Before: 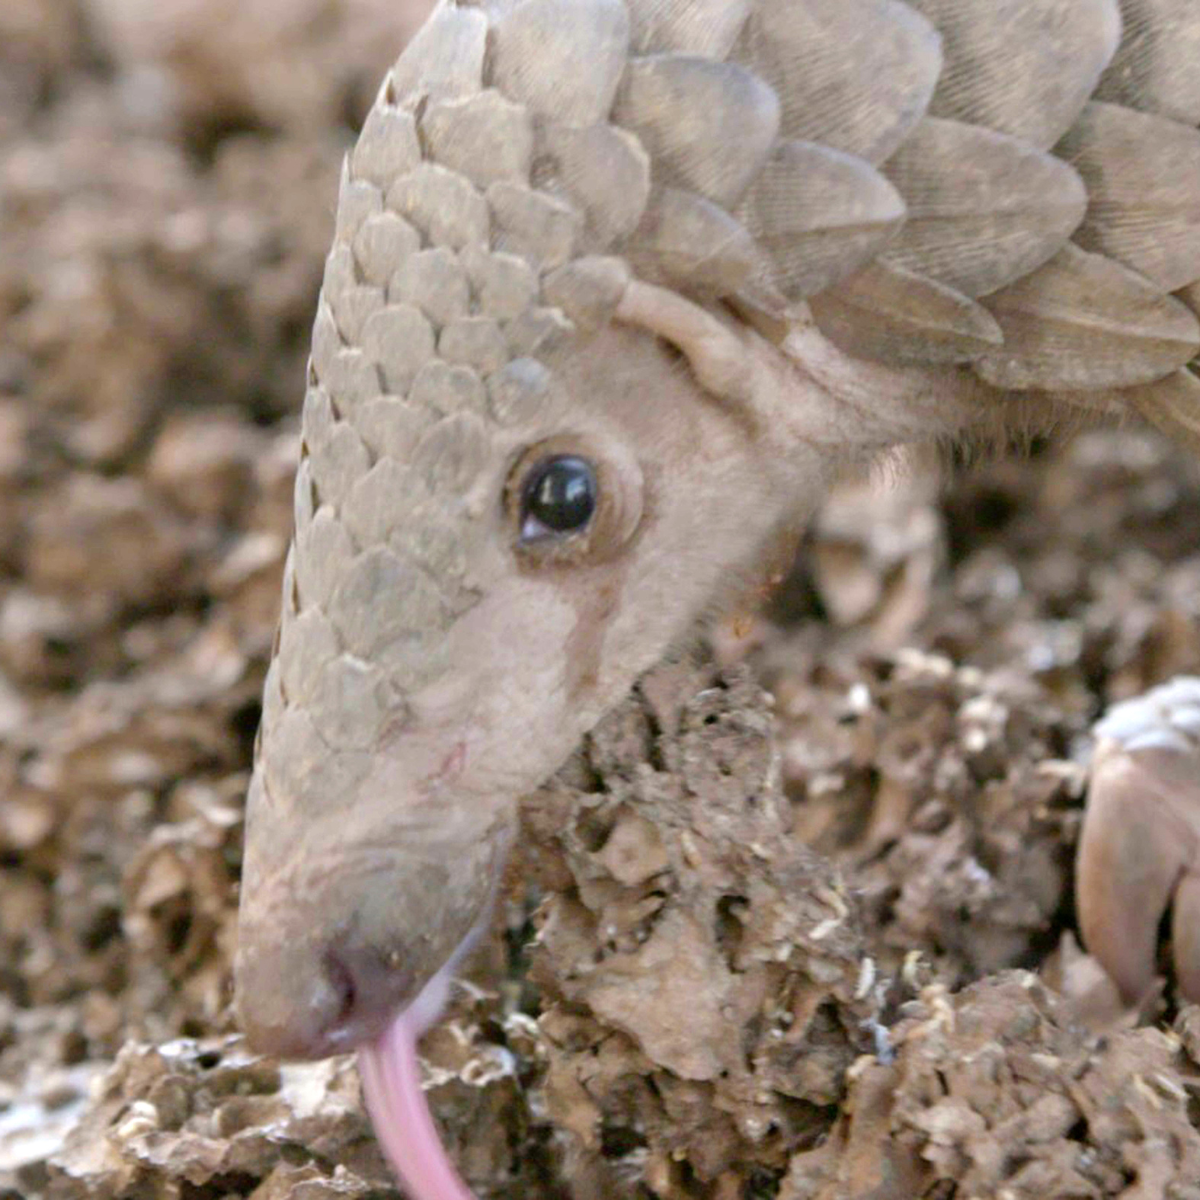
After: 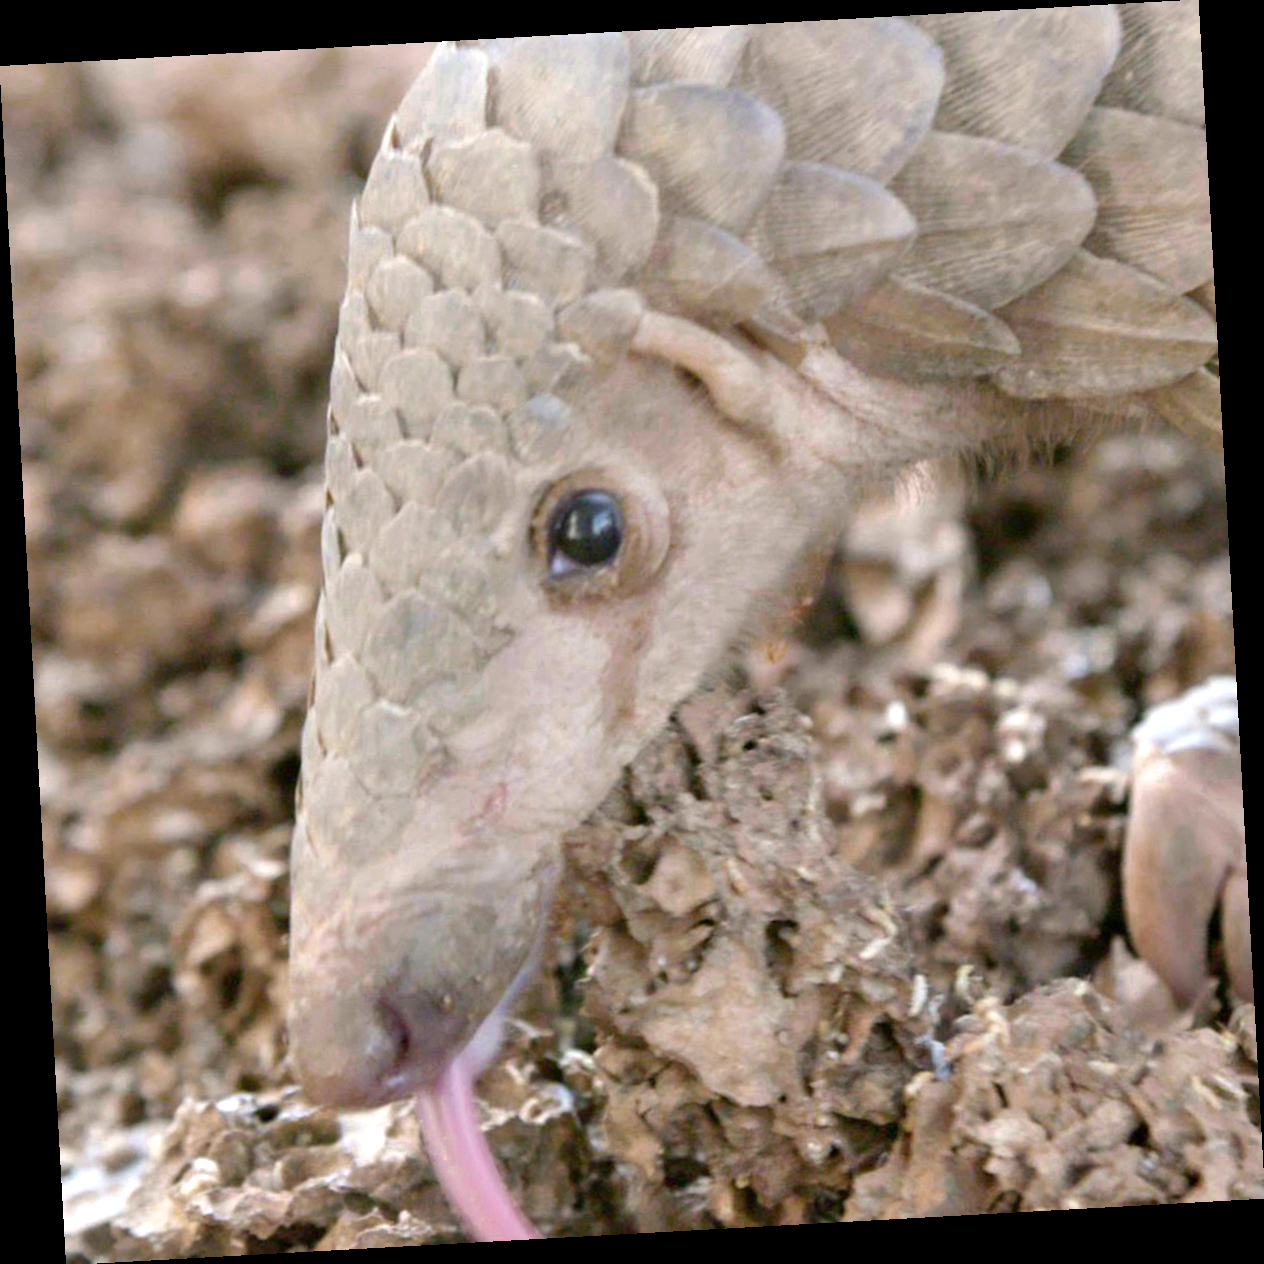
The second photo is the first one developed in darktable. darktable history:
rotate and perspective: rotation -3.18°, automatic cropping off
color zones: curves: ch0 [(0, 0.465) (0.092, 0.596) (0.289, 0.464) (0.429, 0.453) (0.571, 0.464) (0.714, 0.455) (0.857, 0.462) (1, 0.465)]
exposure: exposure 0.2 EV, compensate highlight preservation false
